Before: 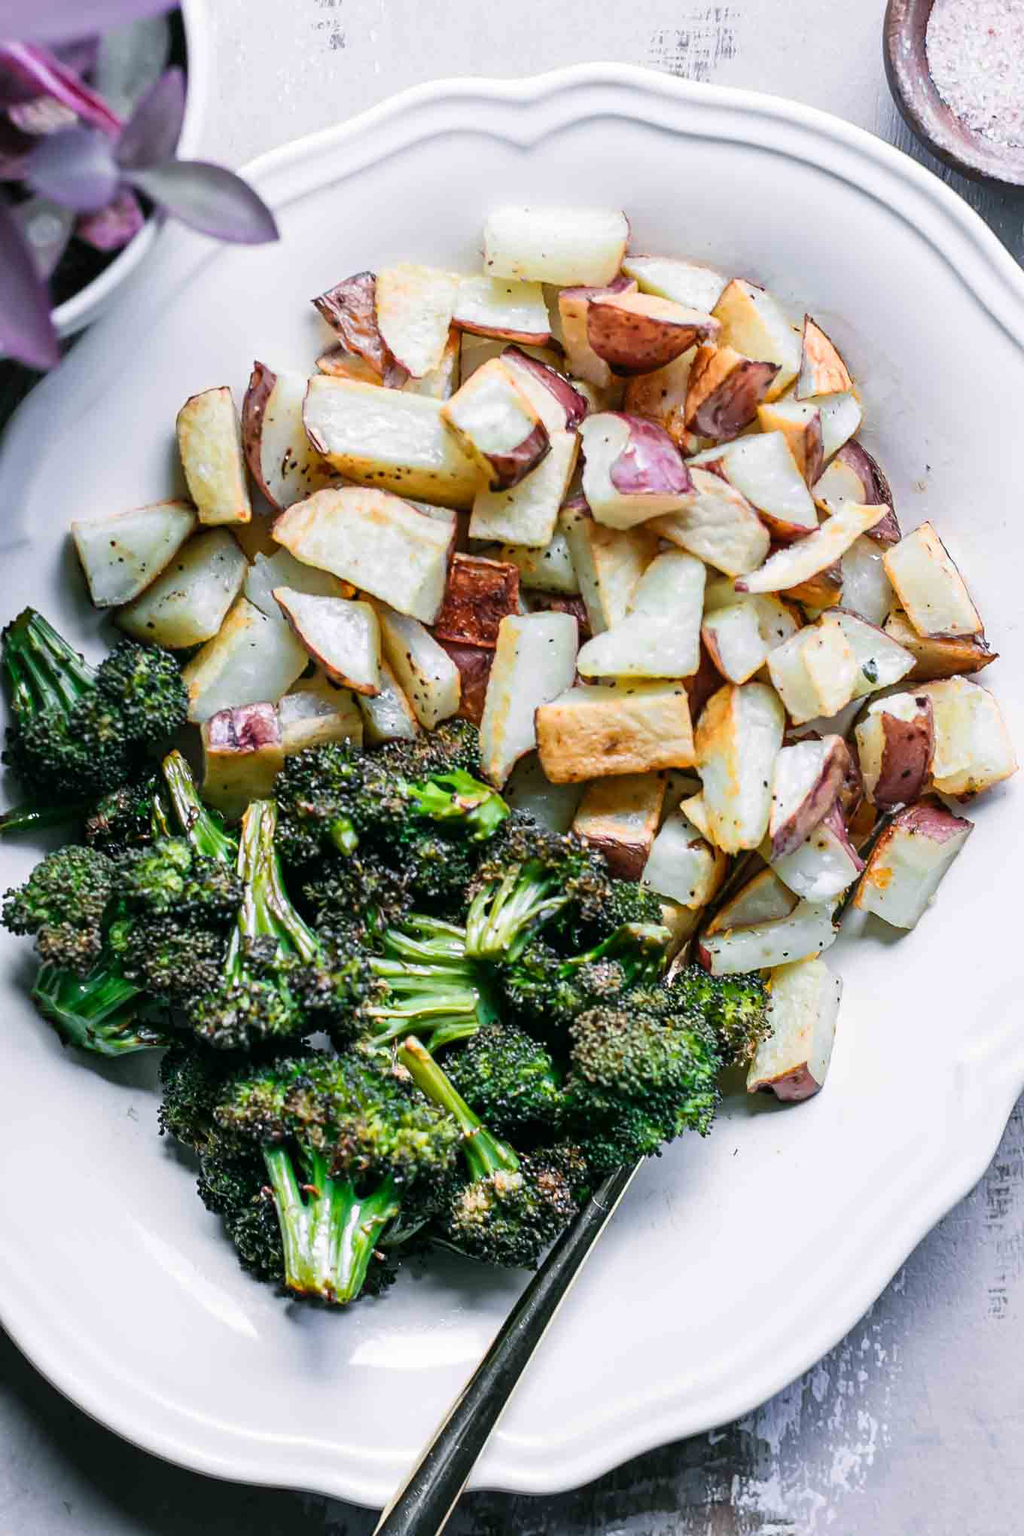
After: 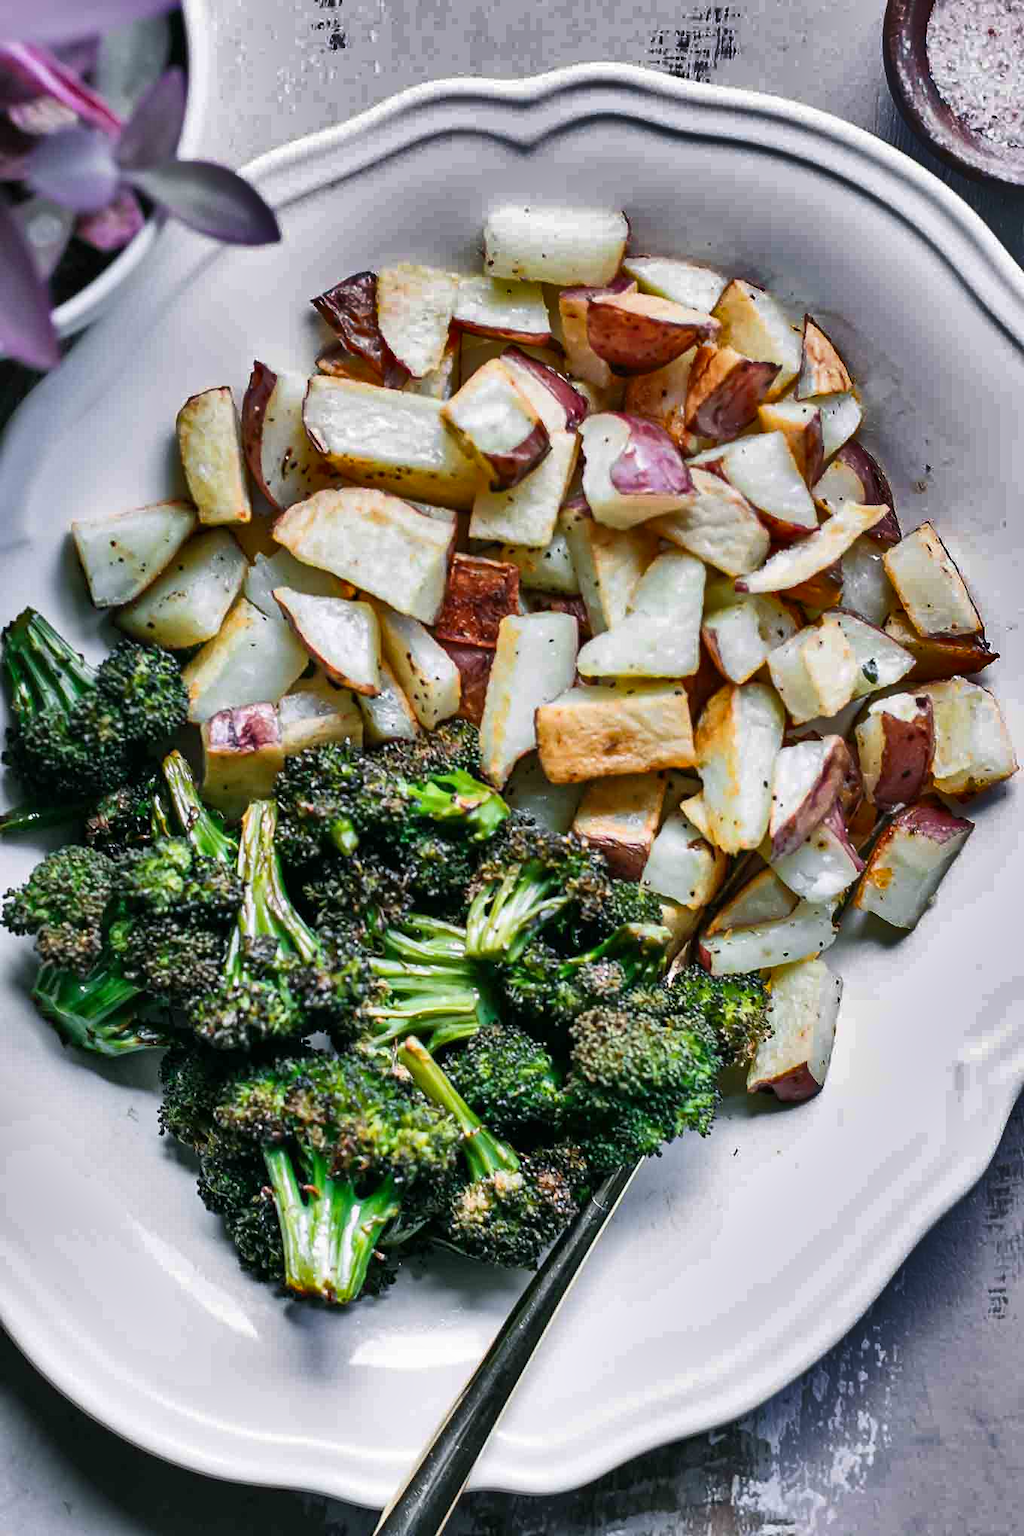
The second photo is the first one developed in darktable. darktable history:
shadows and highlights: shadows 19.24, highlights -83.43, soften with gaussian
